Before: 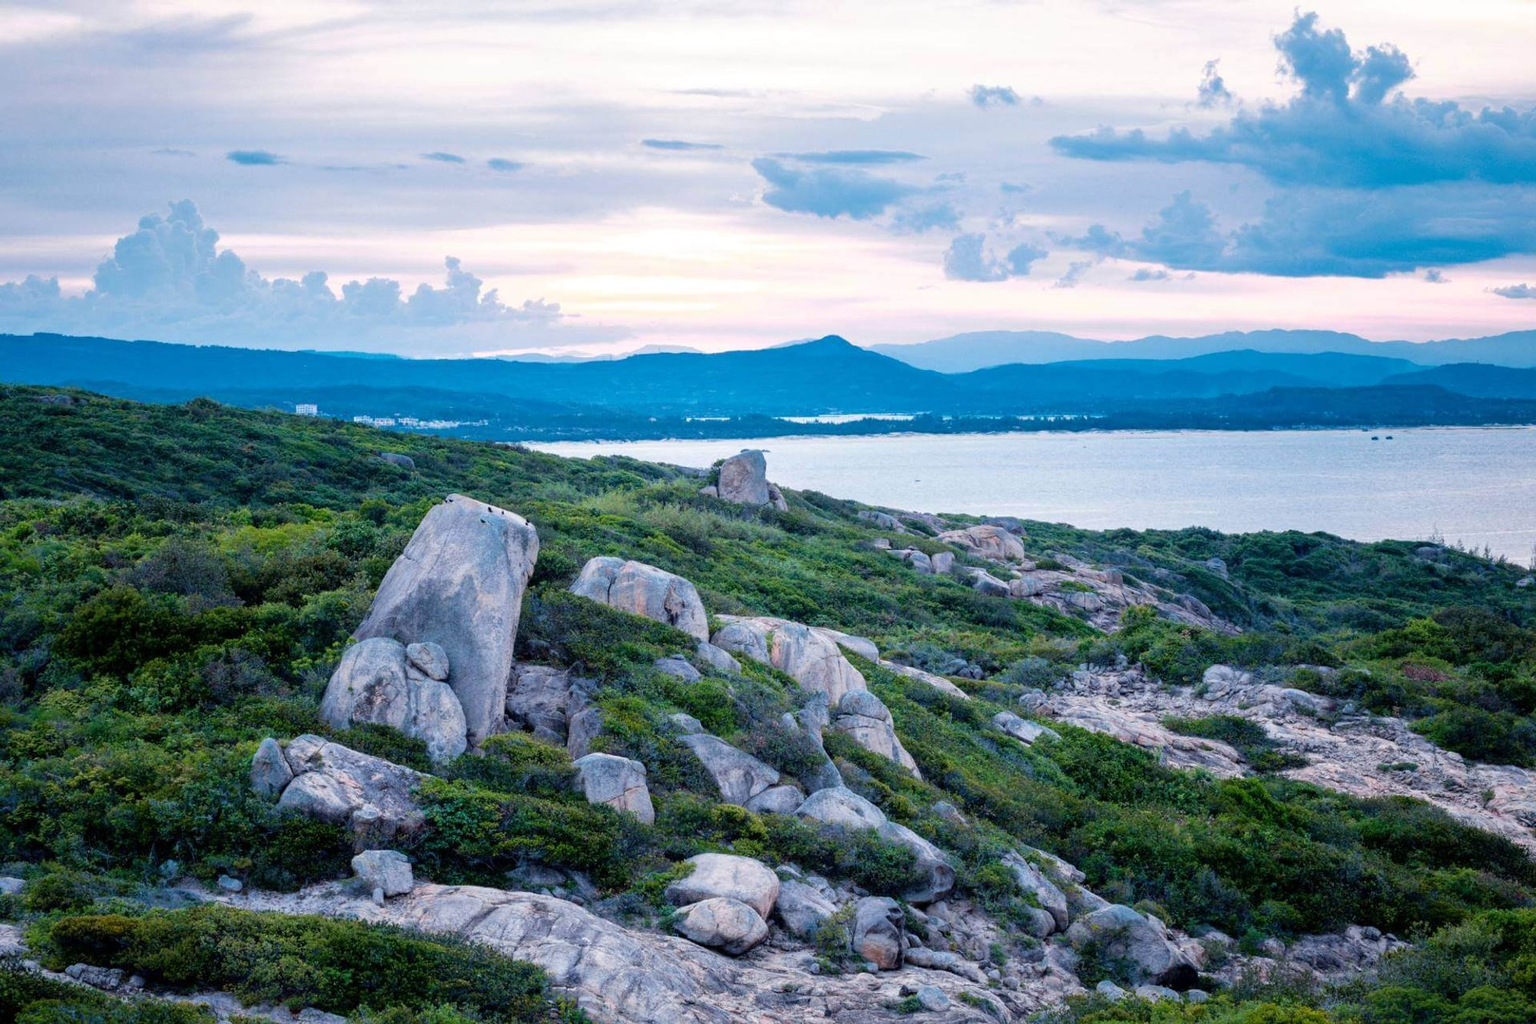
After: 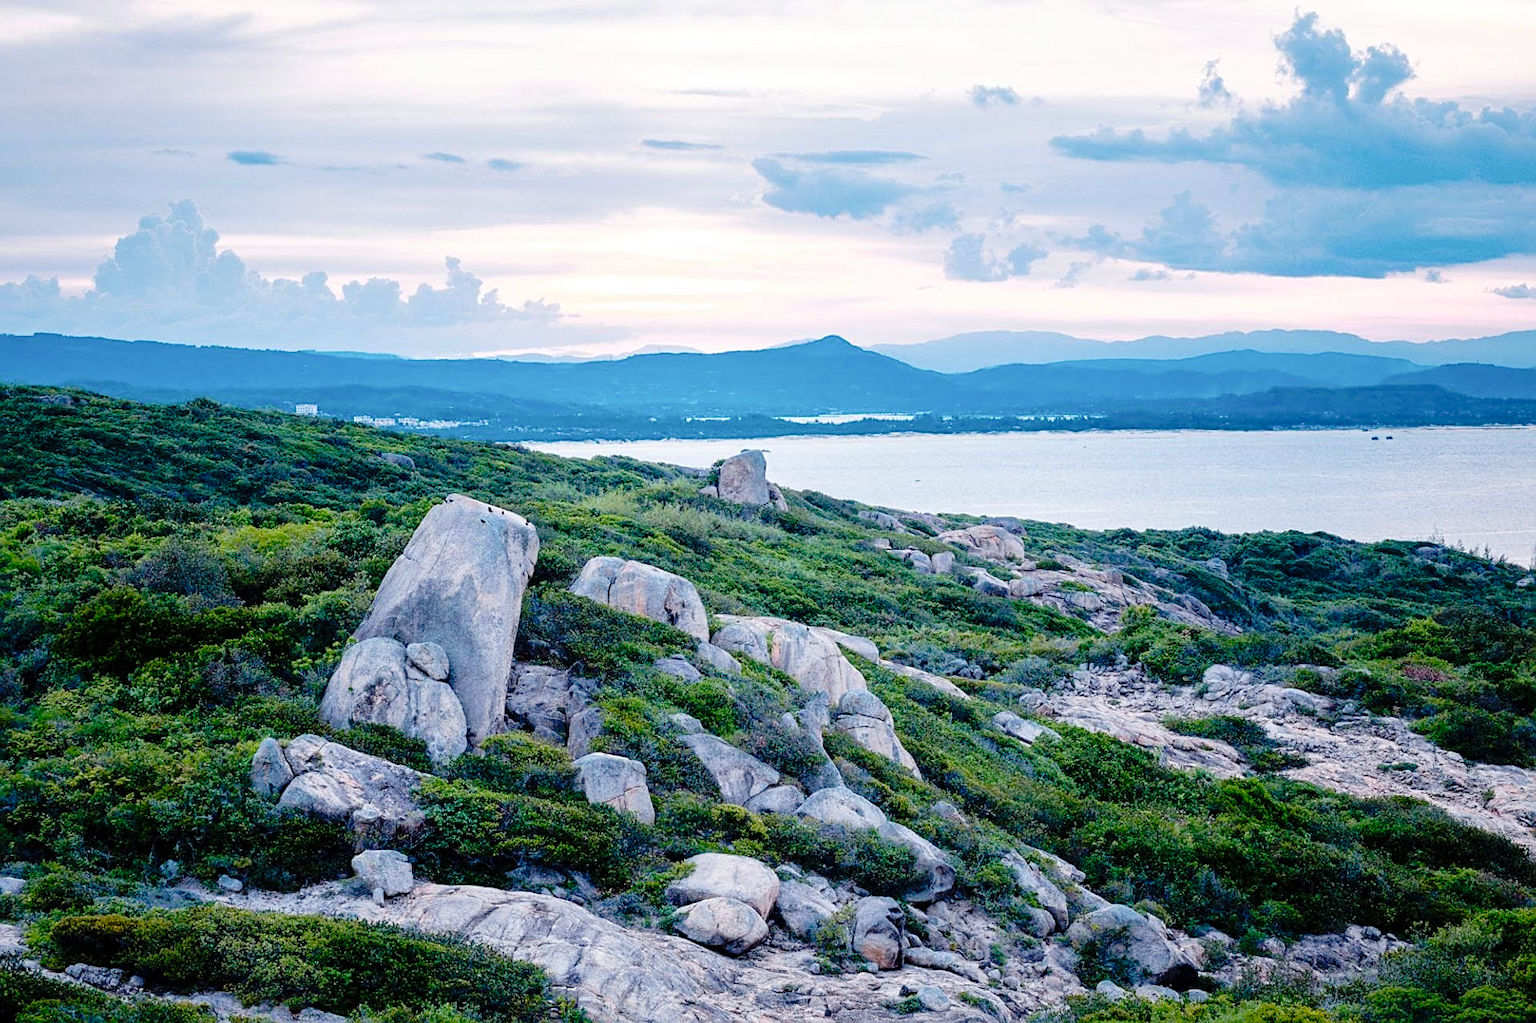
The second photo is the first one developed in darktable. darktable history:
tone curve: curves: ch0 [(0, 0) (0.058, 0.039) (0.168, 0.123) (0.282, 0.327) (0.45, 0.534) (0.676, 0.751) (0.89, 0.919) (1, 1)]; ch1 [(0, 0) (0.094, 0.081) (0.285, 0.299) (0.385, 0.403) (0.447, 0.455) (0.495, 0.496) (0.544, 0.552) (0.589, 0.612) (0.722, 0.728) (1, 1)]; ch2 [(0, 0) (0.257, 0.217) (0.43, 0.421) (0.498, 0.507) (0.531, 0.544) (0.56, 0.579) (0.625, 0.66) (1, 1)], preserve colors none
sharpen: on, module defaults
